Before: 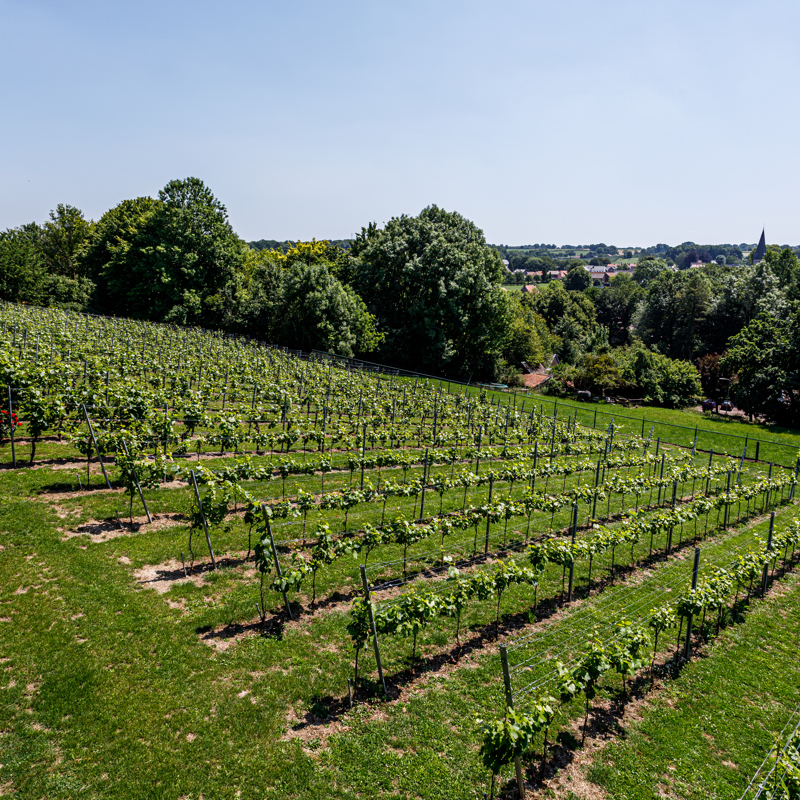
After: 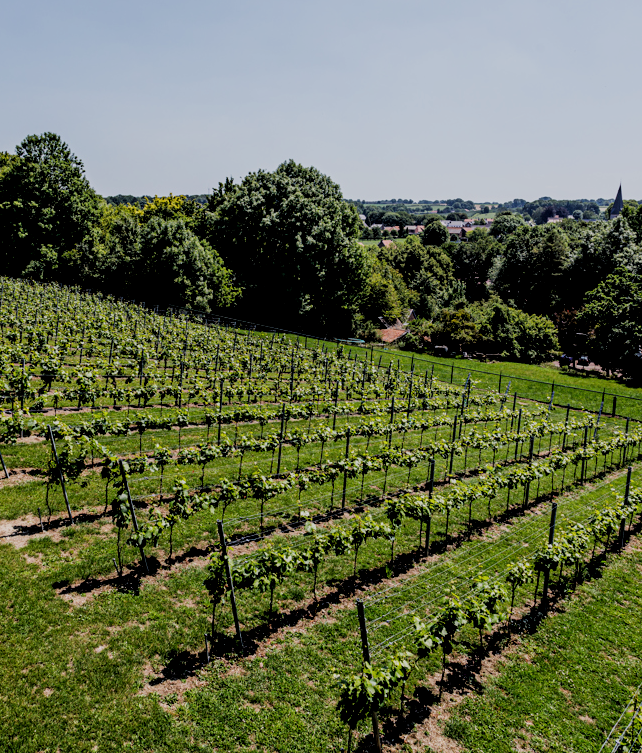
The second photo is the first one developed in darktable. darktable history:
local contrast: highlights 100%, shadows 100%, detail 120%, midtone range 0.2
filmic rgb: black relative exposure -4.38 EV, white relative exposure 4.56 EV, hardness 2.37, contrast 1.05
crop and rotate: left 17.959%, top 5.771%, right 1.742%
